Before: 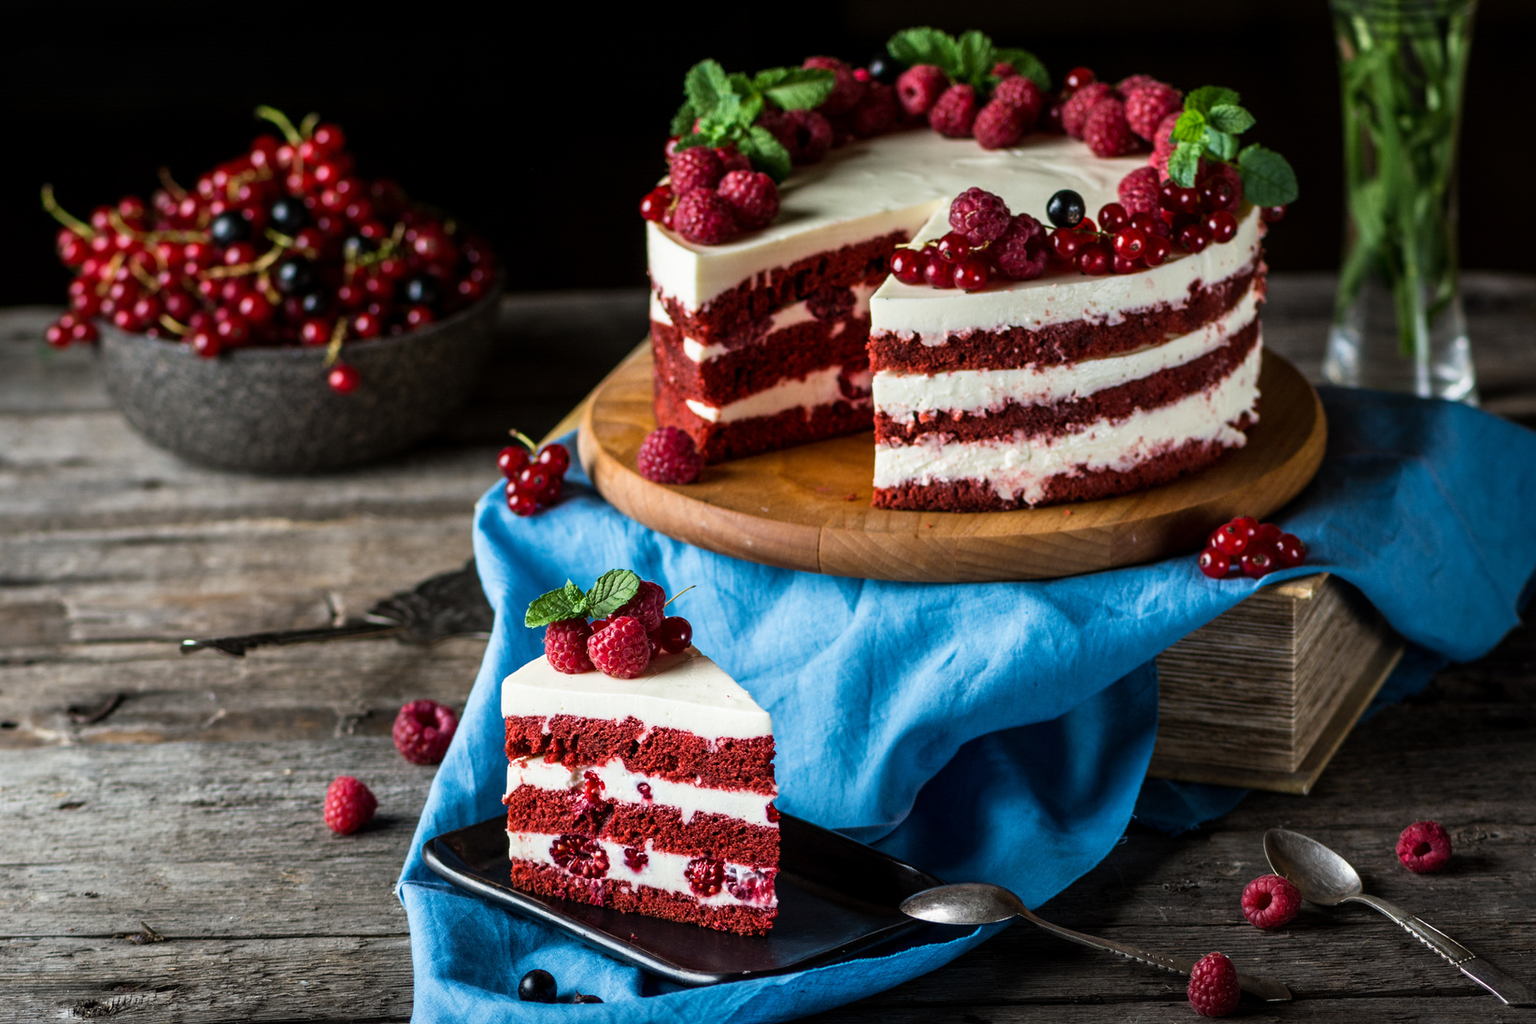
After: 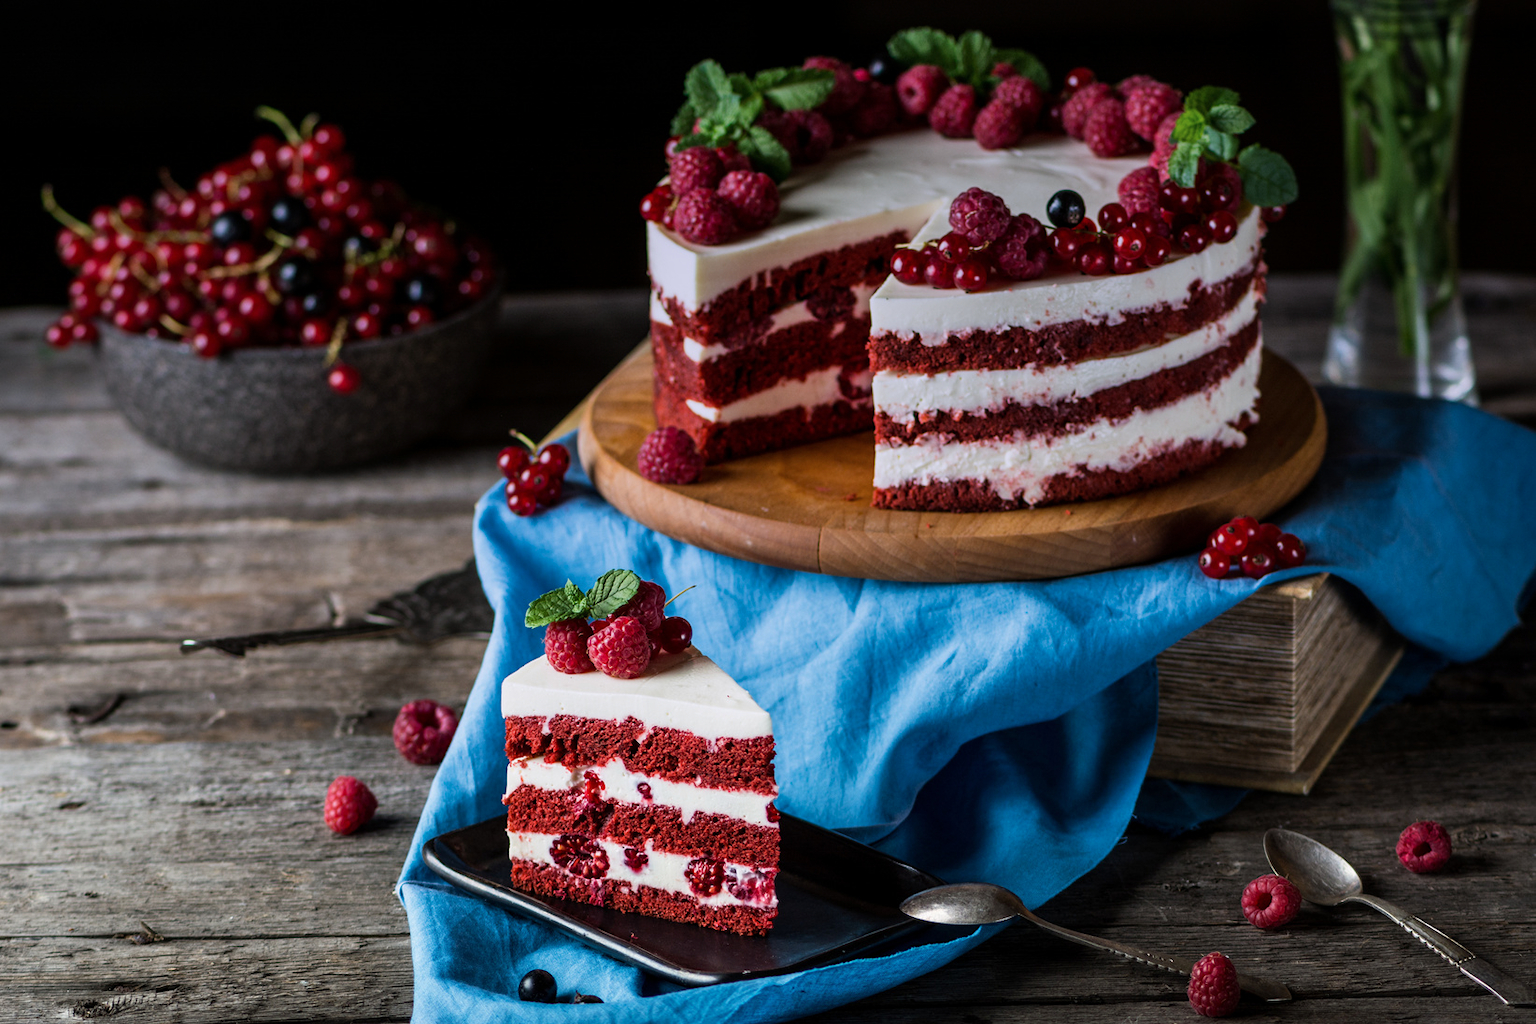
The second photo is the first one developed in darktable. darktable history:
white balance: red 1.009, blue 0.985
graduated density: hue 238.83°, saturation 50%
